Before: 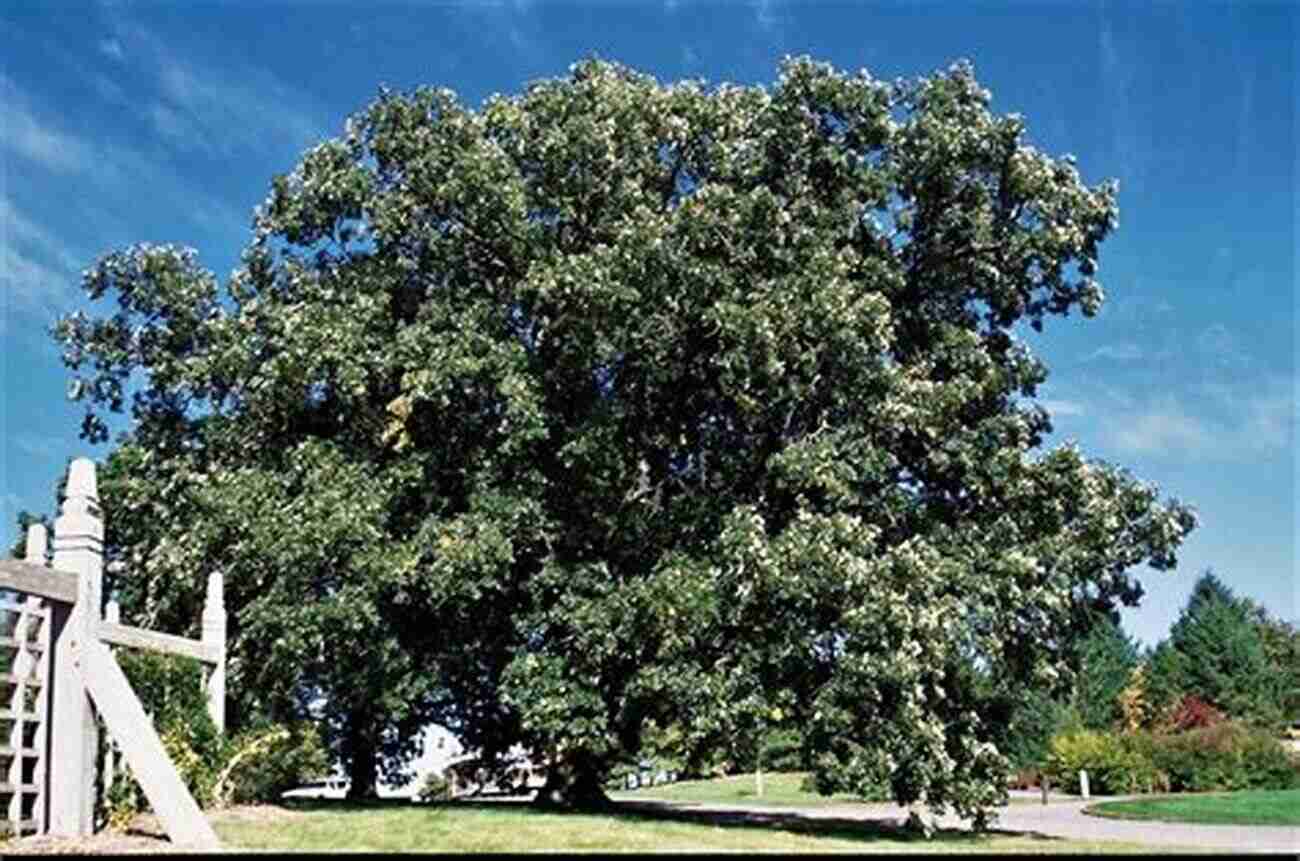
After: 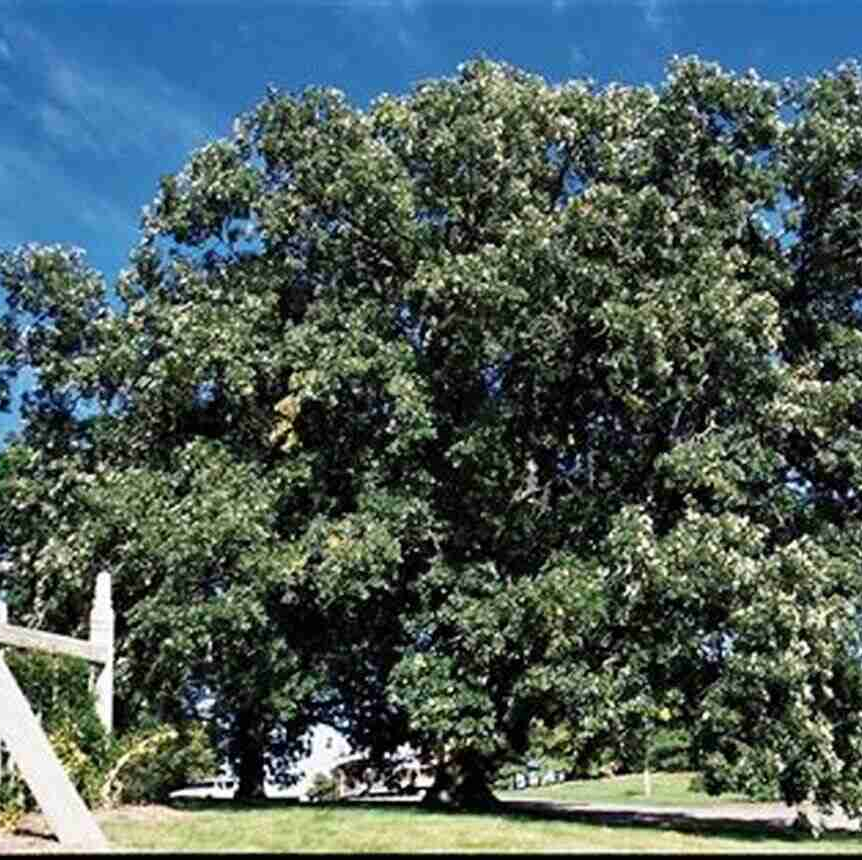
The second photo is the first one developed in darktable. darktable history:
crop and rotate: left 8.678%, right 24.942%
shadows and highlights: shadows 29.28, highlights -29.35, low approximation 0.01, soften with gaussian
